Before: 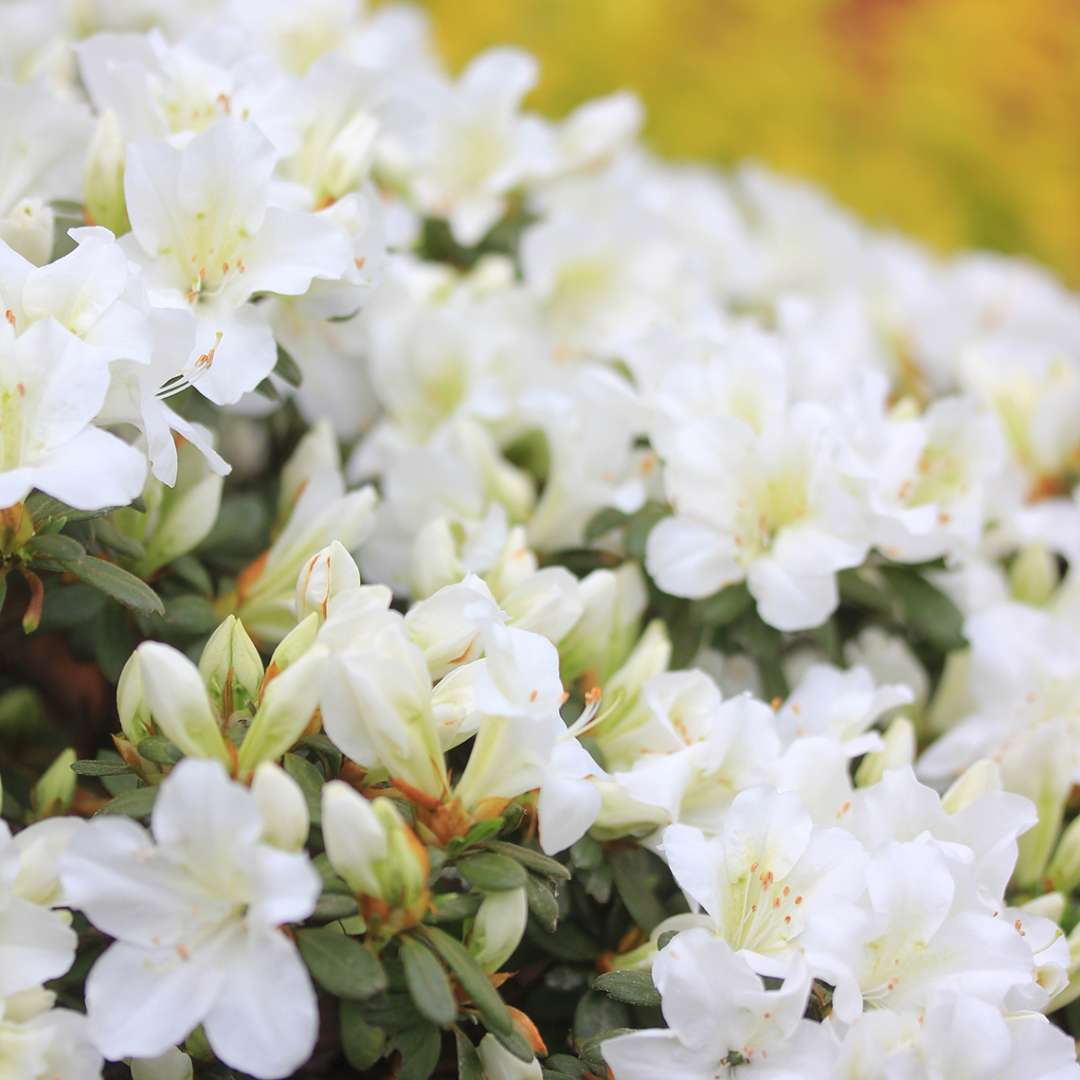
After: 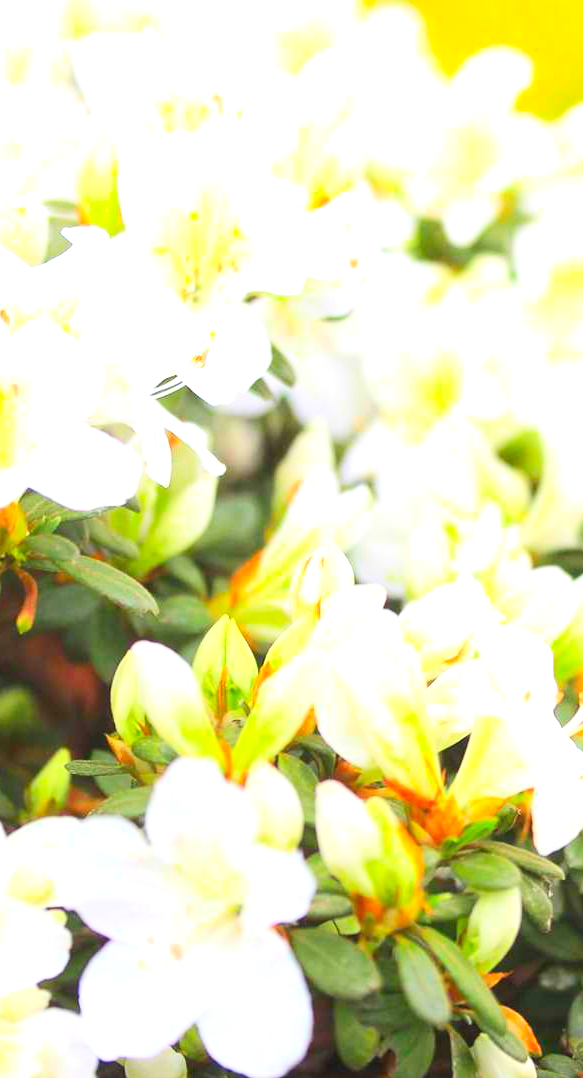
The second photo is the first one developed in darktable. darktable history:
crop: left 0.598%, right 45.333%, bottom 0.086%
exposure: black level correction 0, exposure 0.934 EV, compensate exposure bias true, compensate highlight preservation false
tone equalizer: on, module defaults
contrast brightness saturation: contrast 0.195, brightness 0.203, saturation 0.801
